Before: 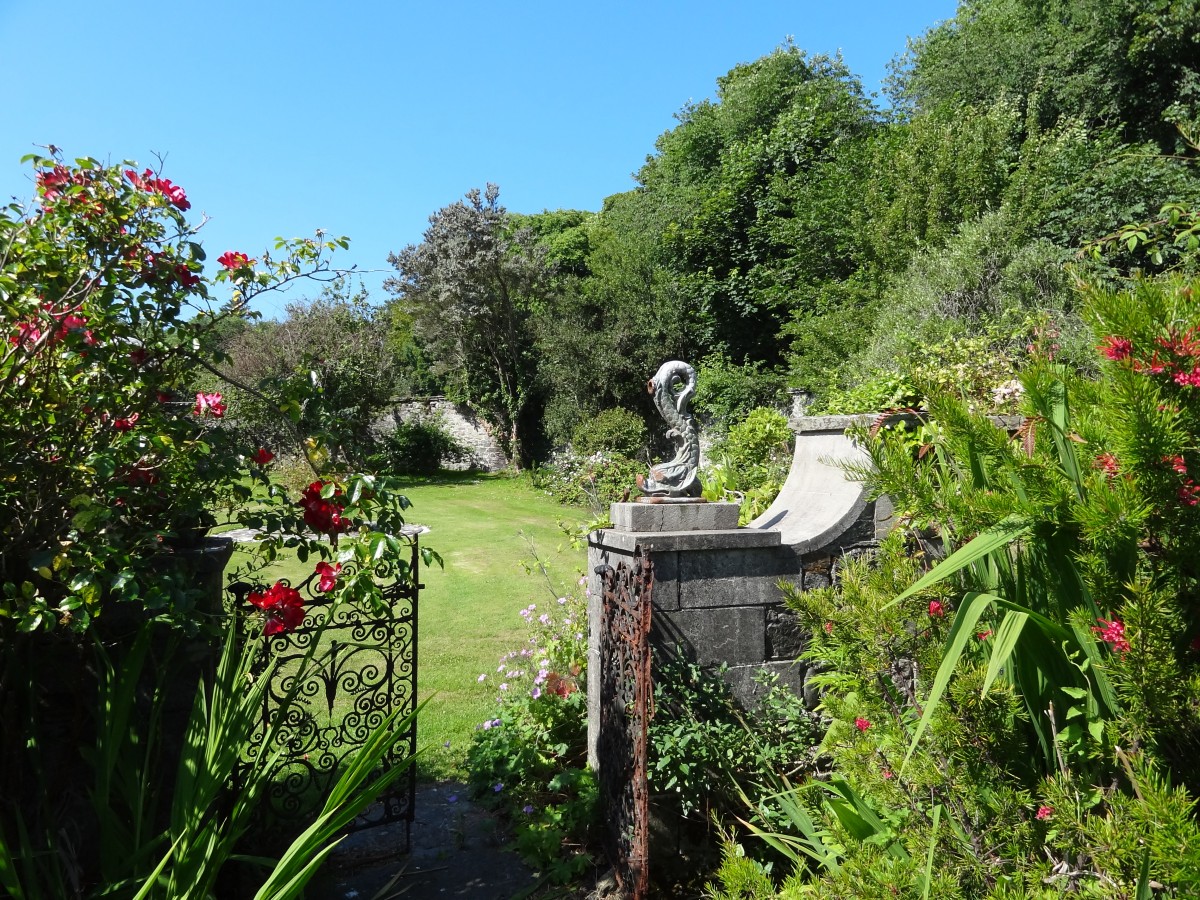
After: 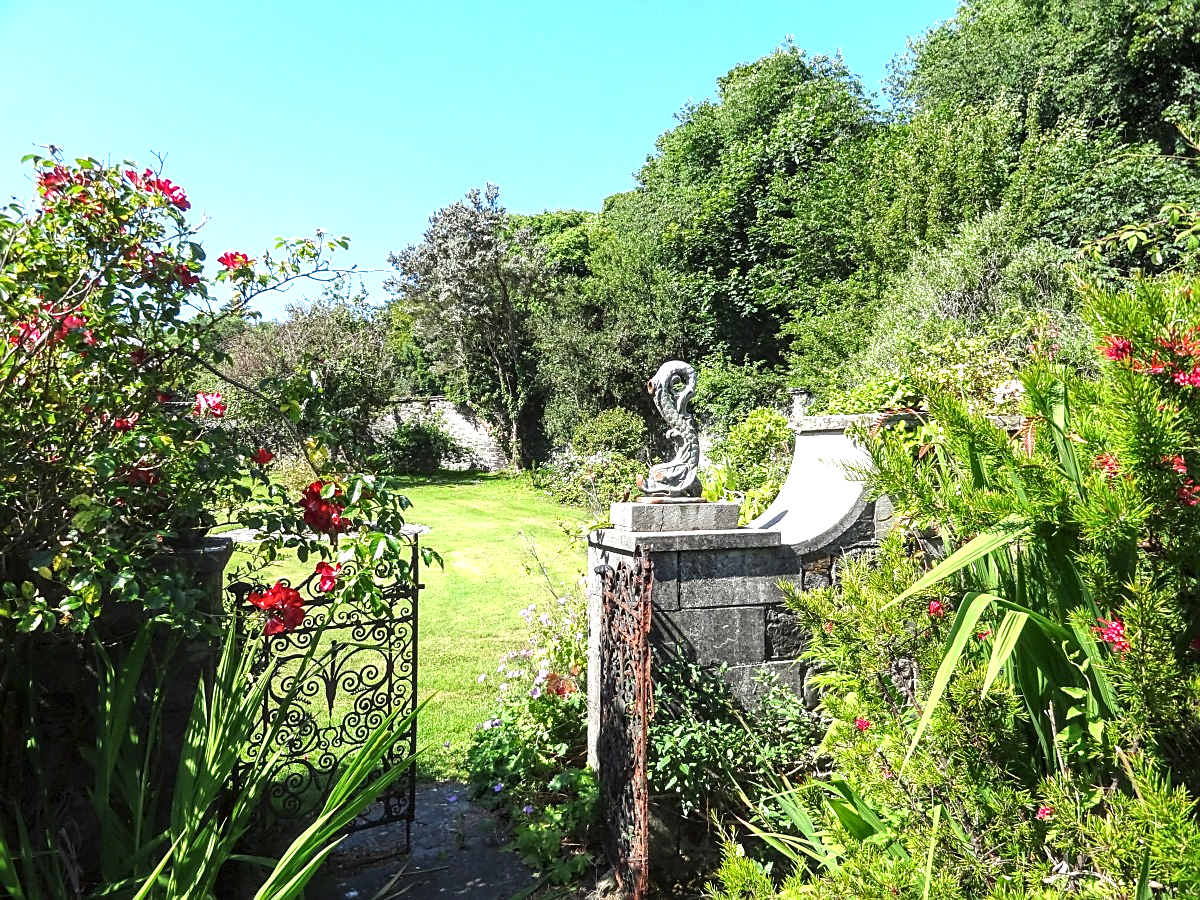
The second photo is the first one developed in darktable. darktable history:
exposure: black level correction 0, exposure 0.95 EV, compensate highlight preservation false
local contrast: highlights 61%, detail 143%, midtone range 0.433
sharpen: radius 1.923
